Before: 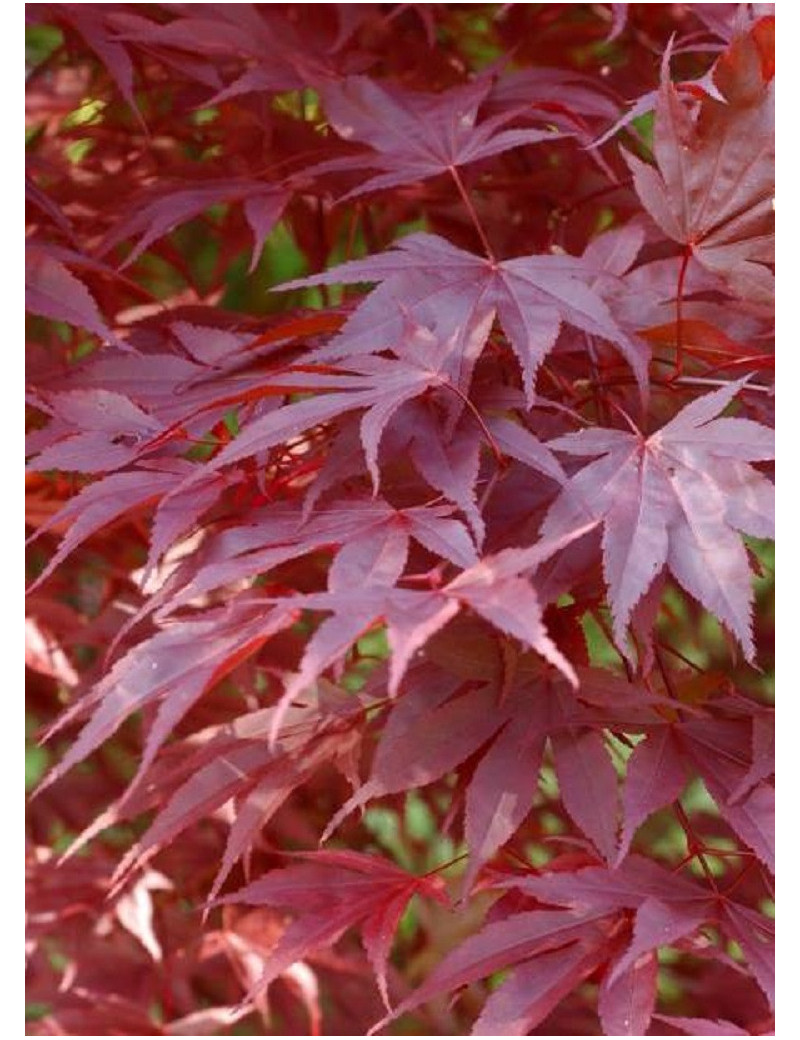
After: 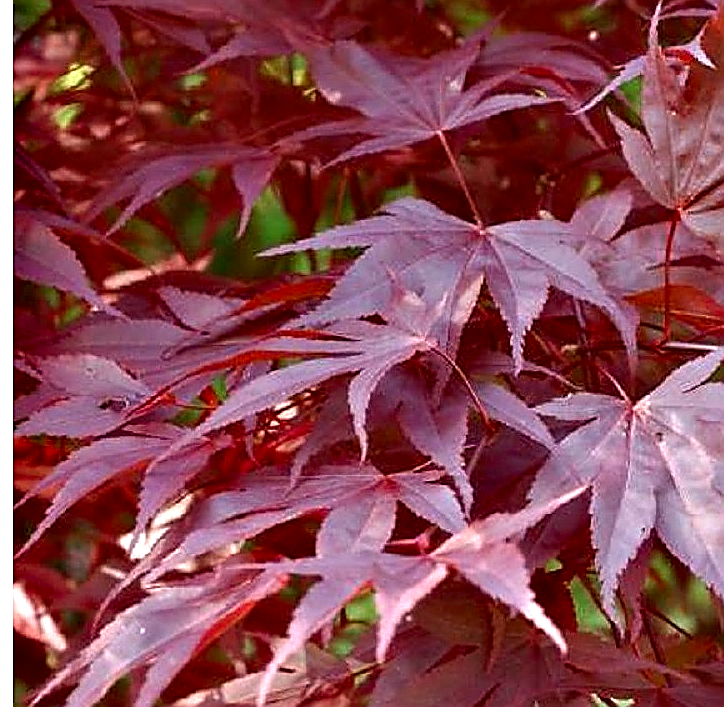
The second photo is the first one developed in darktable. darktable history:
contrast equalizer: y [[0.6 ×6], [0.55 ×6], [0 ×6], [0 ×6], [0 ×6]]
crop: left 1.603%, top 3.424%, right 7.778%, bottom 28.504%
sharpen: radius 1.396, amount 1.265, threshold 0.682
